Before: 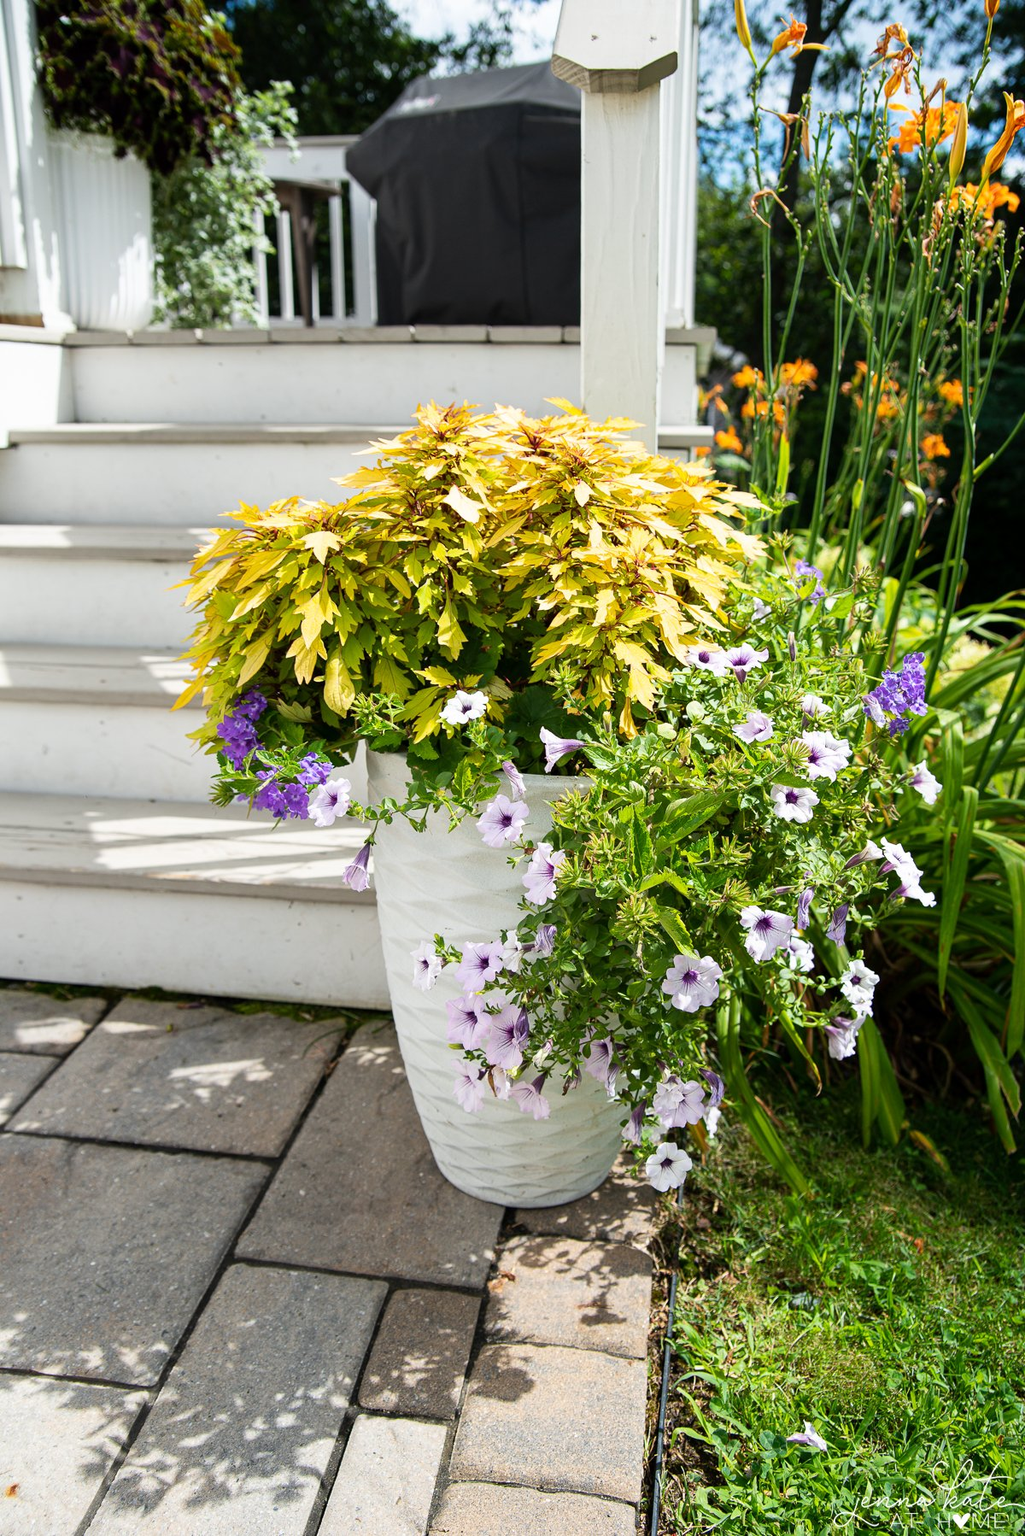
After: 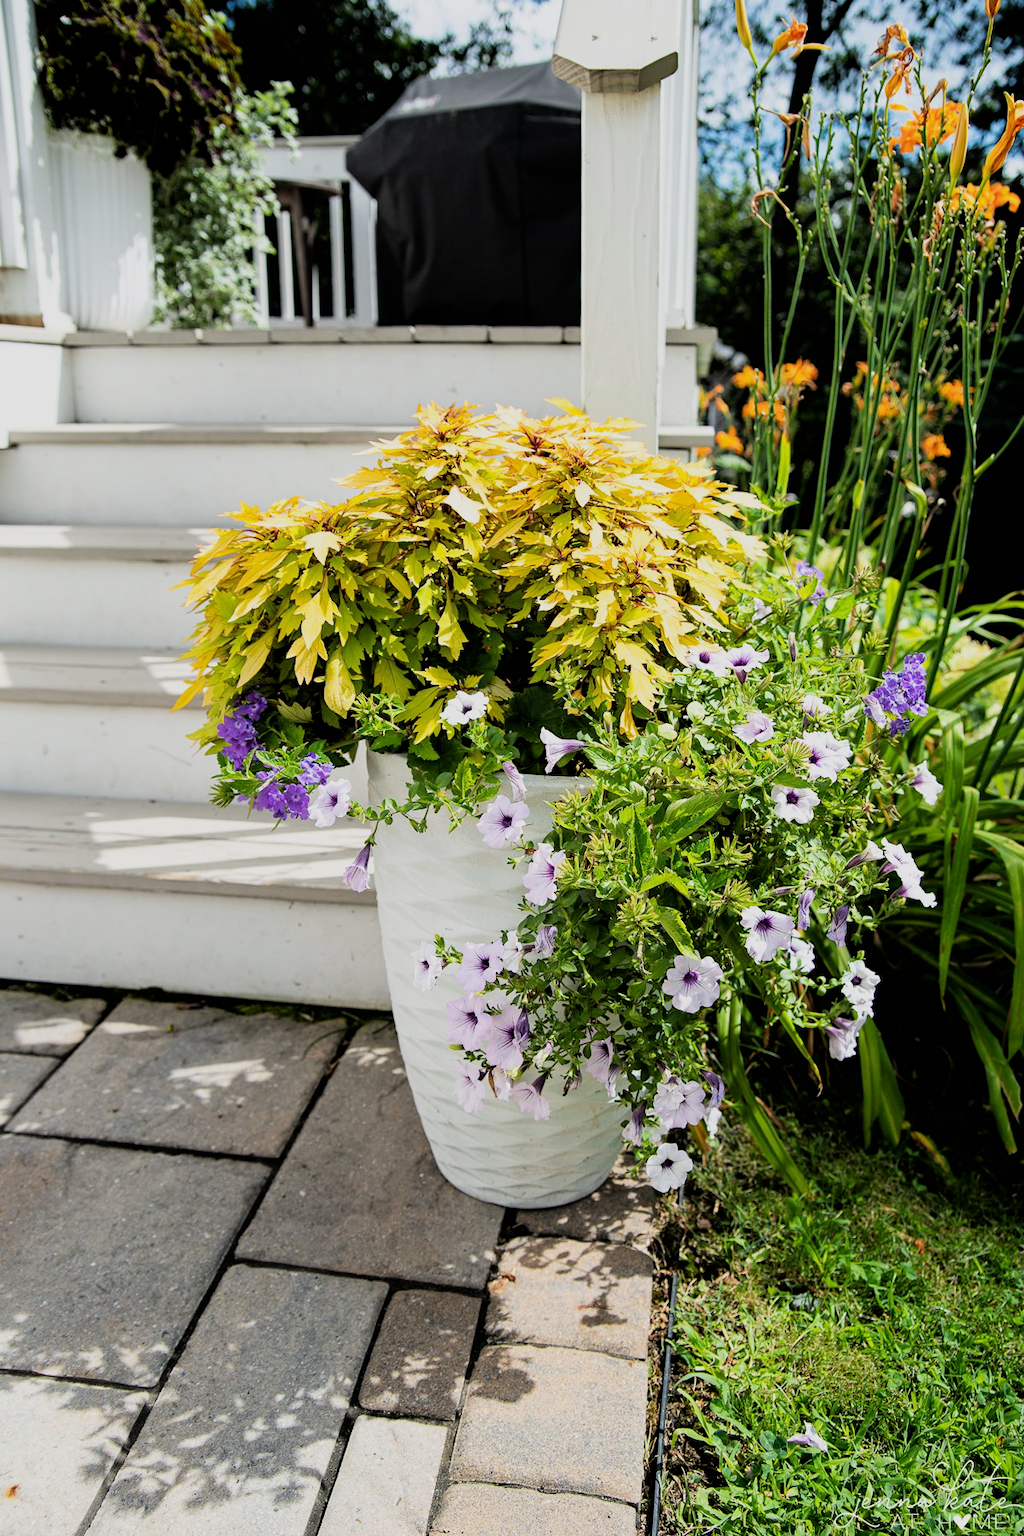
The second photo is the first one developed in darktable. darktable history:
filmic rgb: black relative exposure -7.72 EV, white relative exposure 4.43 EV, hardness 3.75, latitude 49.27%, contrast 1.101
